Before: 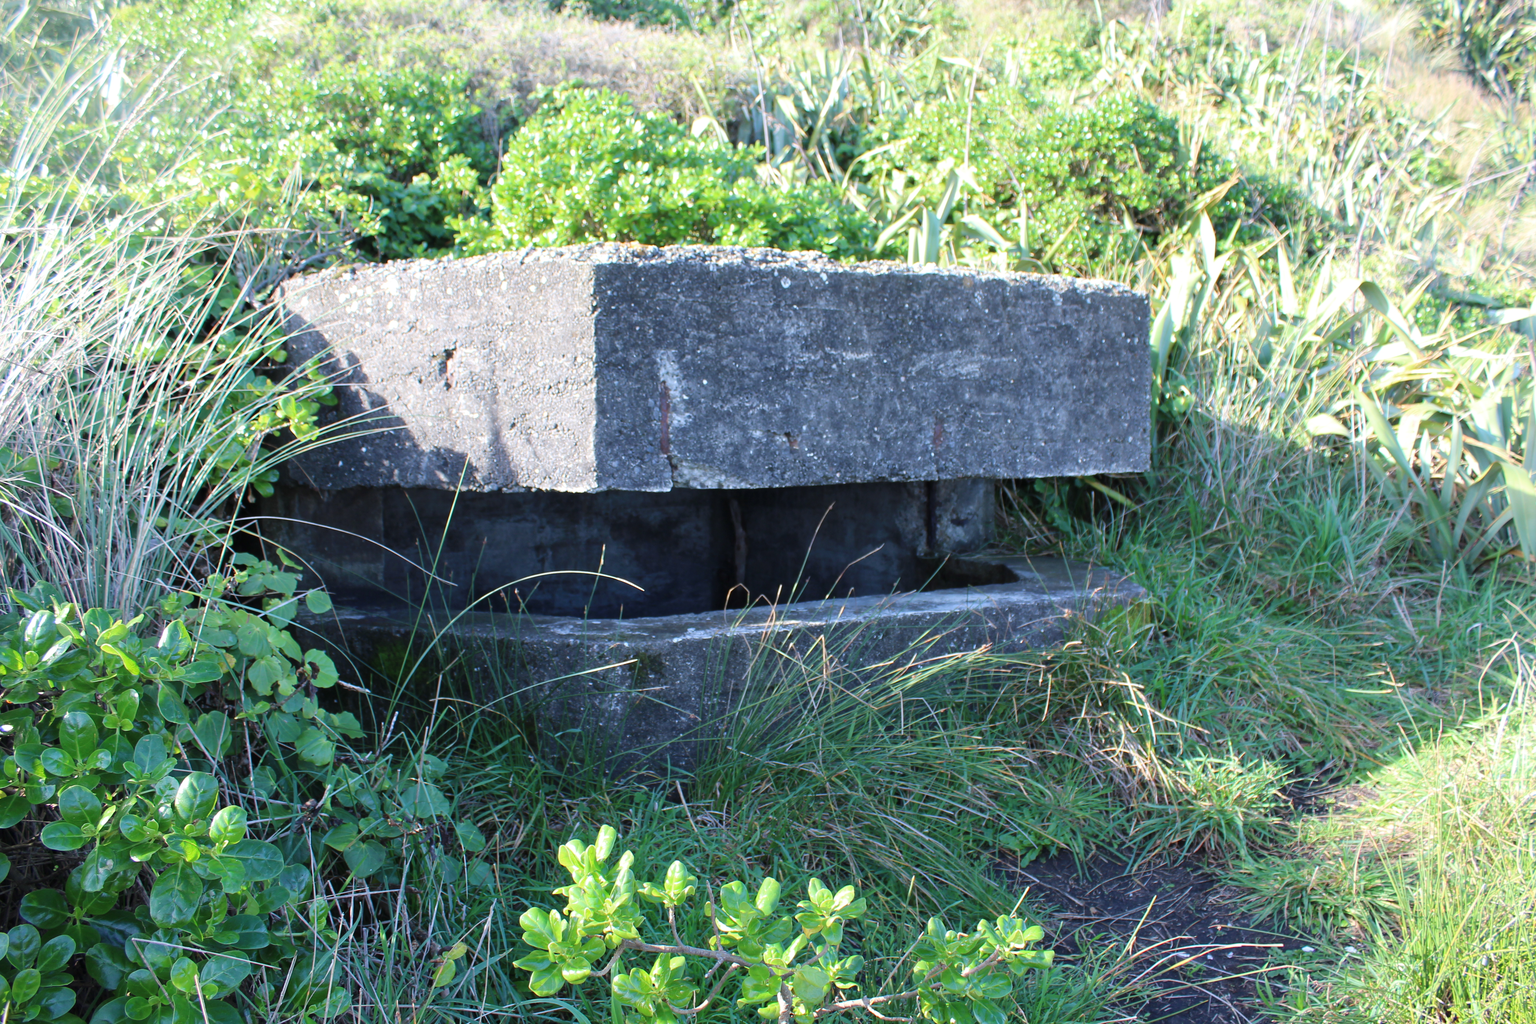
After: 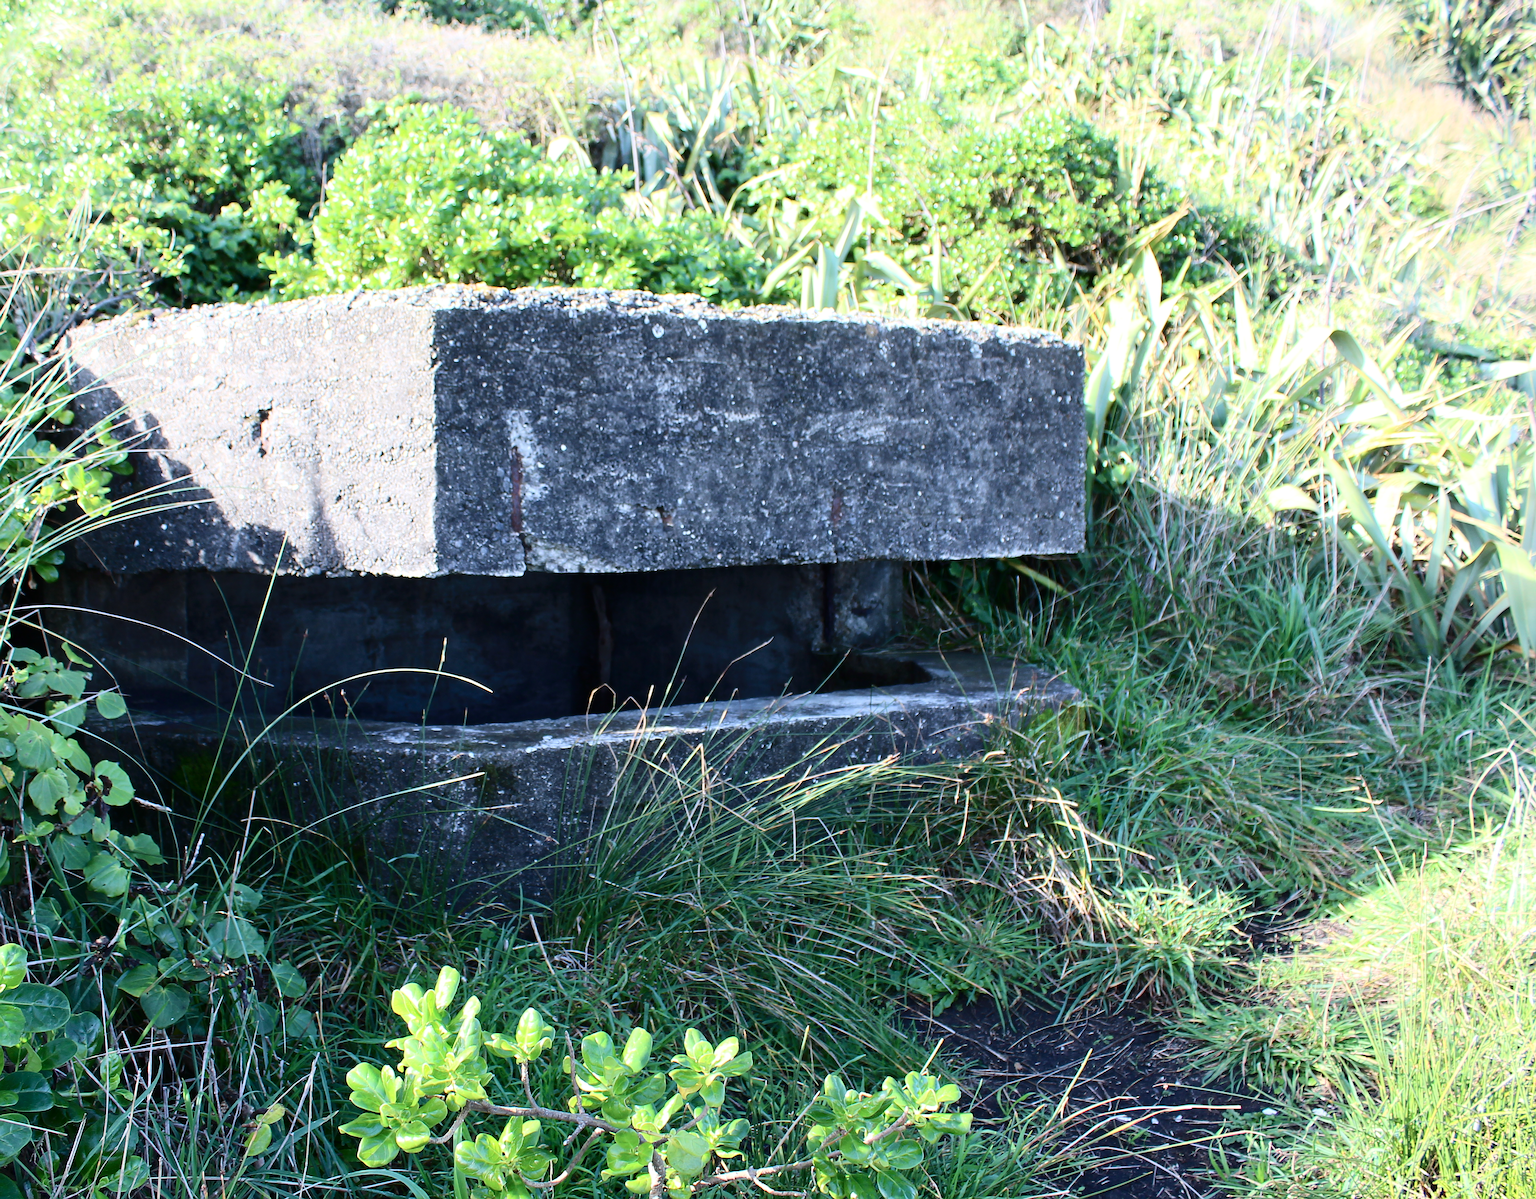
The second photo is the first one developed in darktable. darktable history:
contrast brightness saturation: contrast 0.28
sharpen: on, module defaults
crop and rotate: left 14.584%
